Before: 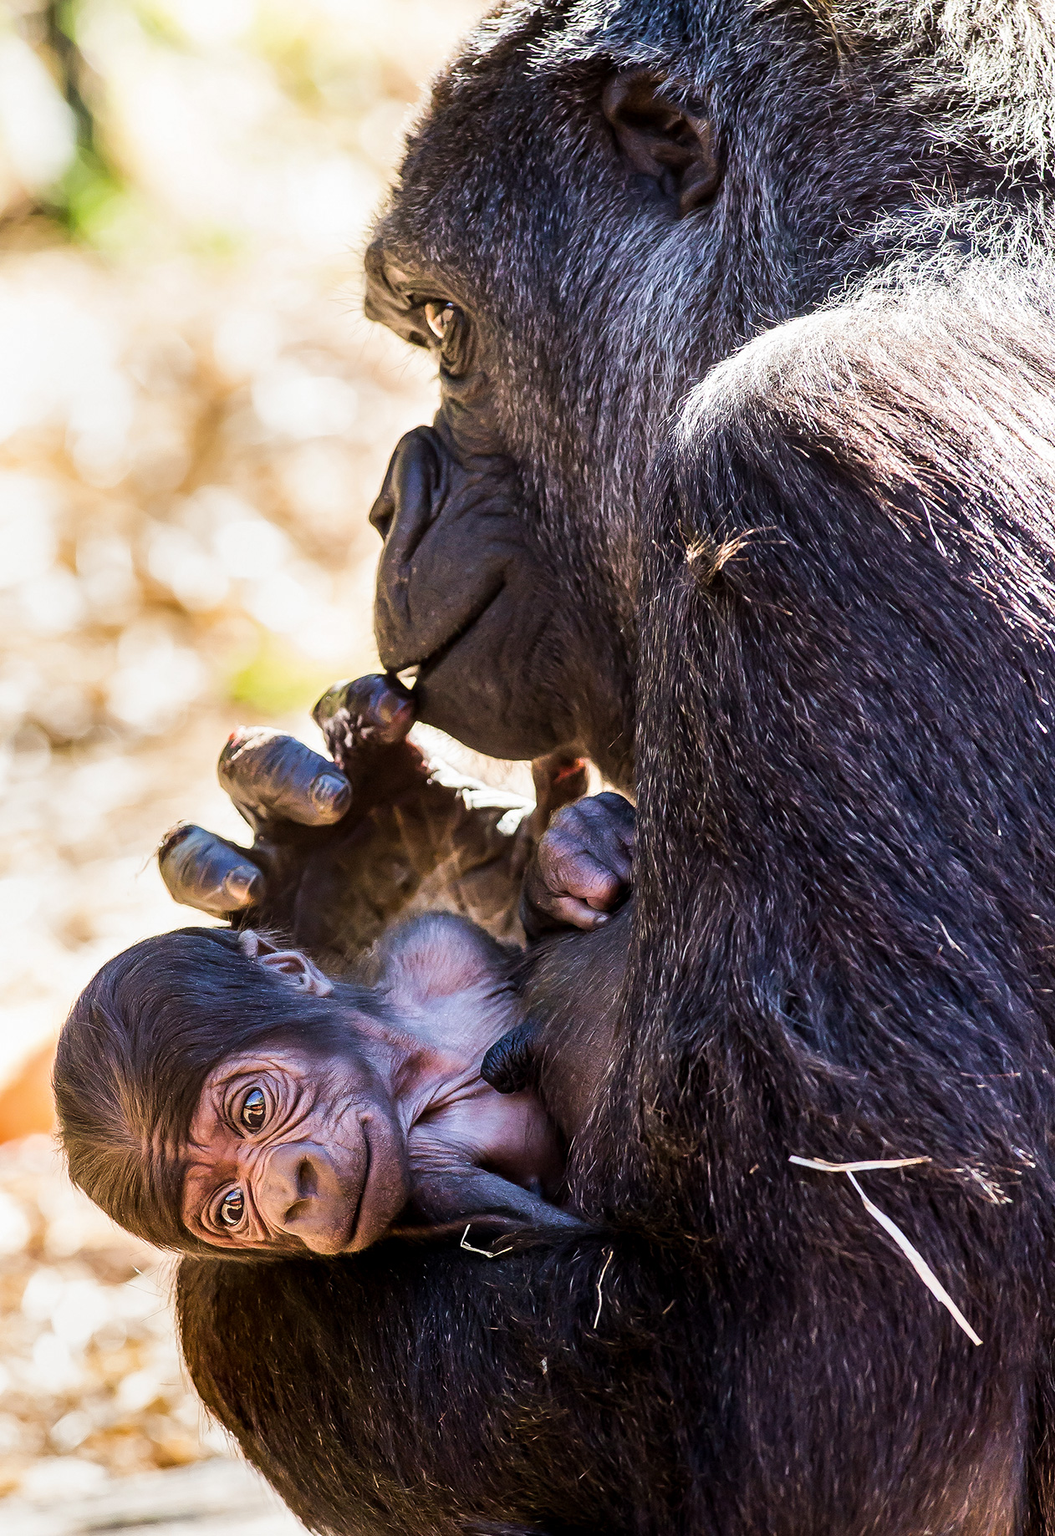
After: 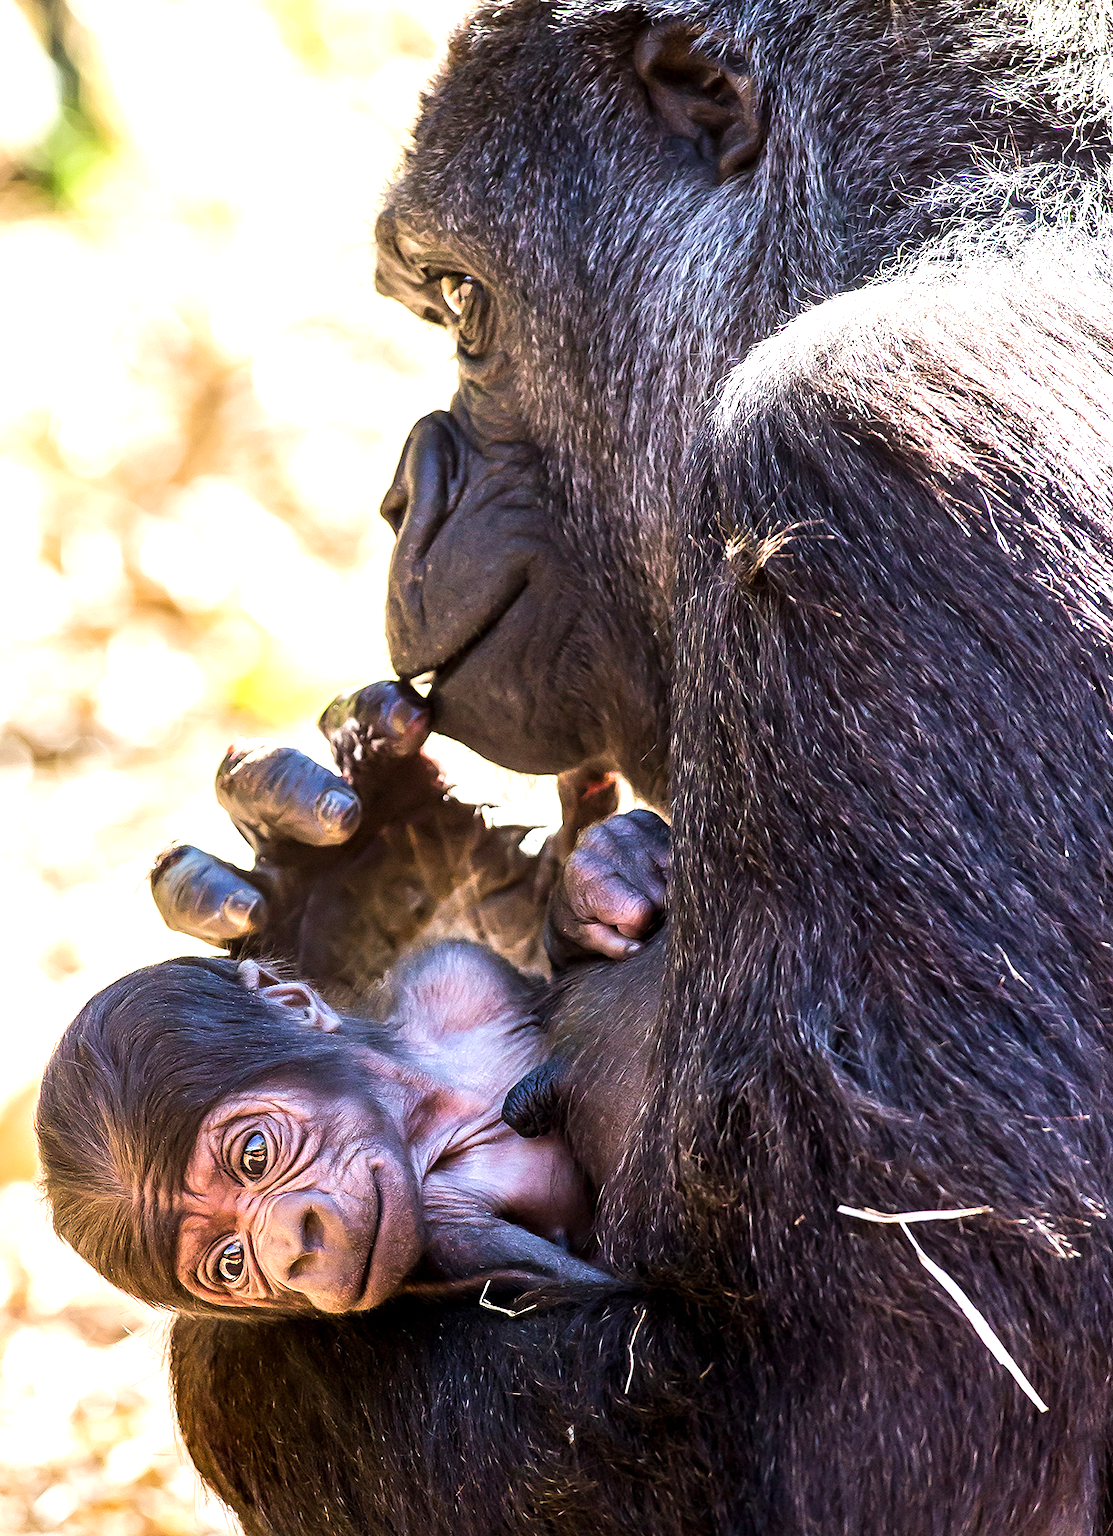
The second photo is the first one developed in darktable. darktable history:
tone equalizer: smoothing diameter 2.04%, edges refinement/feathering 24.65, mask exposure compensation -1.57 EV, filter diffusion 5
exposure: exposure 0.639 EV, compensate exposure bias true, compensate highlight preservation false
crop: left 1.904%, top 3.26%, right 1.128%, bottom 4.932%
